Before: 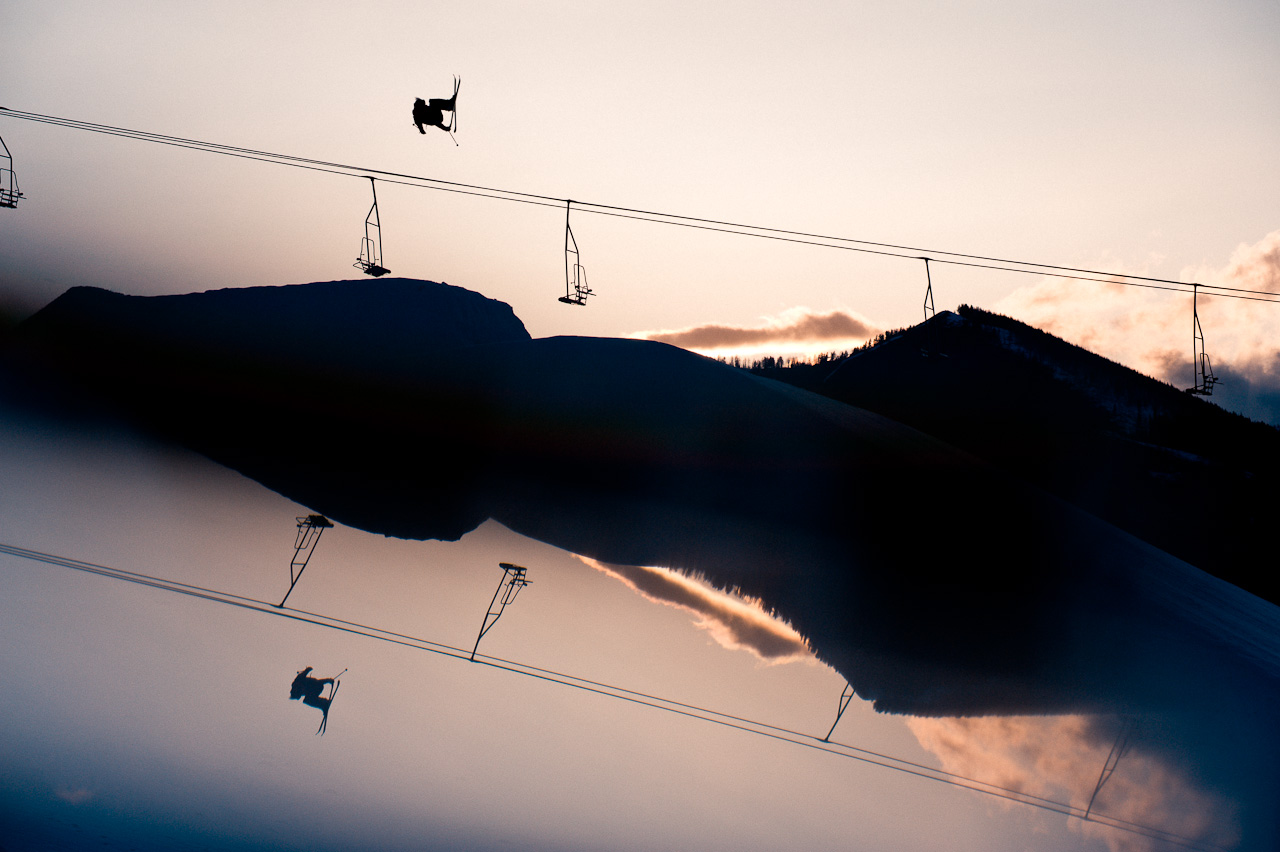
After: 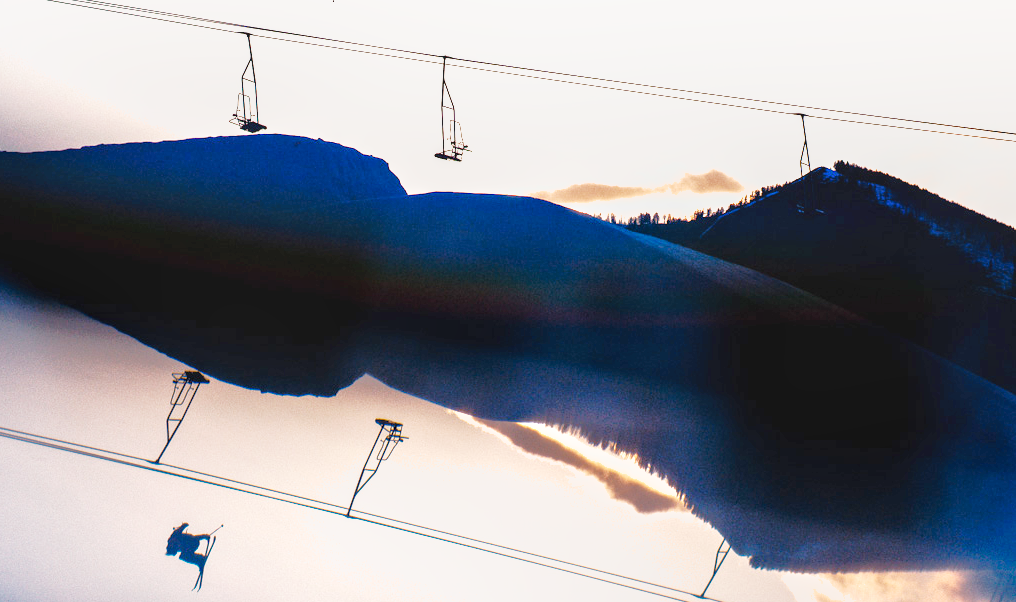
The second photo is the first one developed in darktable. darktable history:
local contrast: on, module defaults
crop: left 9.712%, top 16.928%, right 10.845%, bottom 12.332%
base curve: curves: ch0 [(0, 0) (0.028, 0.03) (0.121, 0.232) (0.46, 0.748) (0.859, 0.968) (1, 1)], preserve colors none
shadows and highlights: on, module defaults
exposure: black level correction 0, exposure 1.2 EV, compensate exposure bias true, compensate highlight preservation false
